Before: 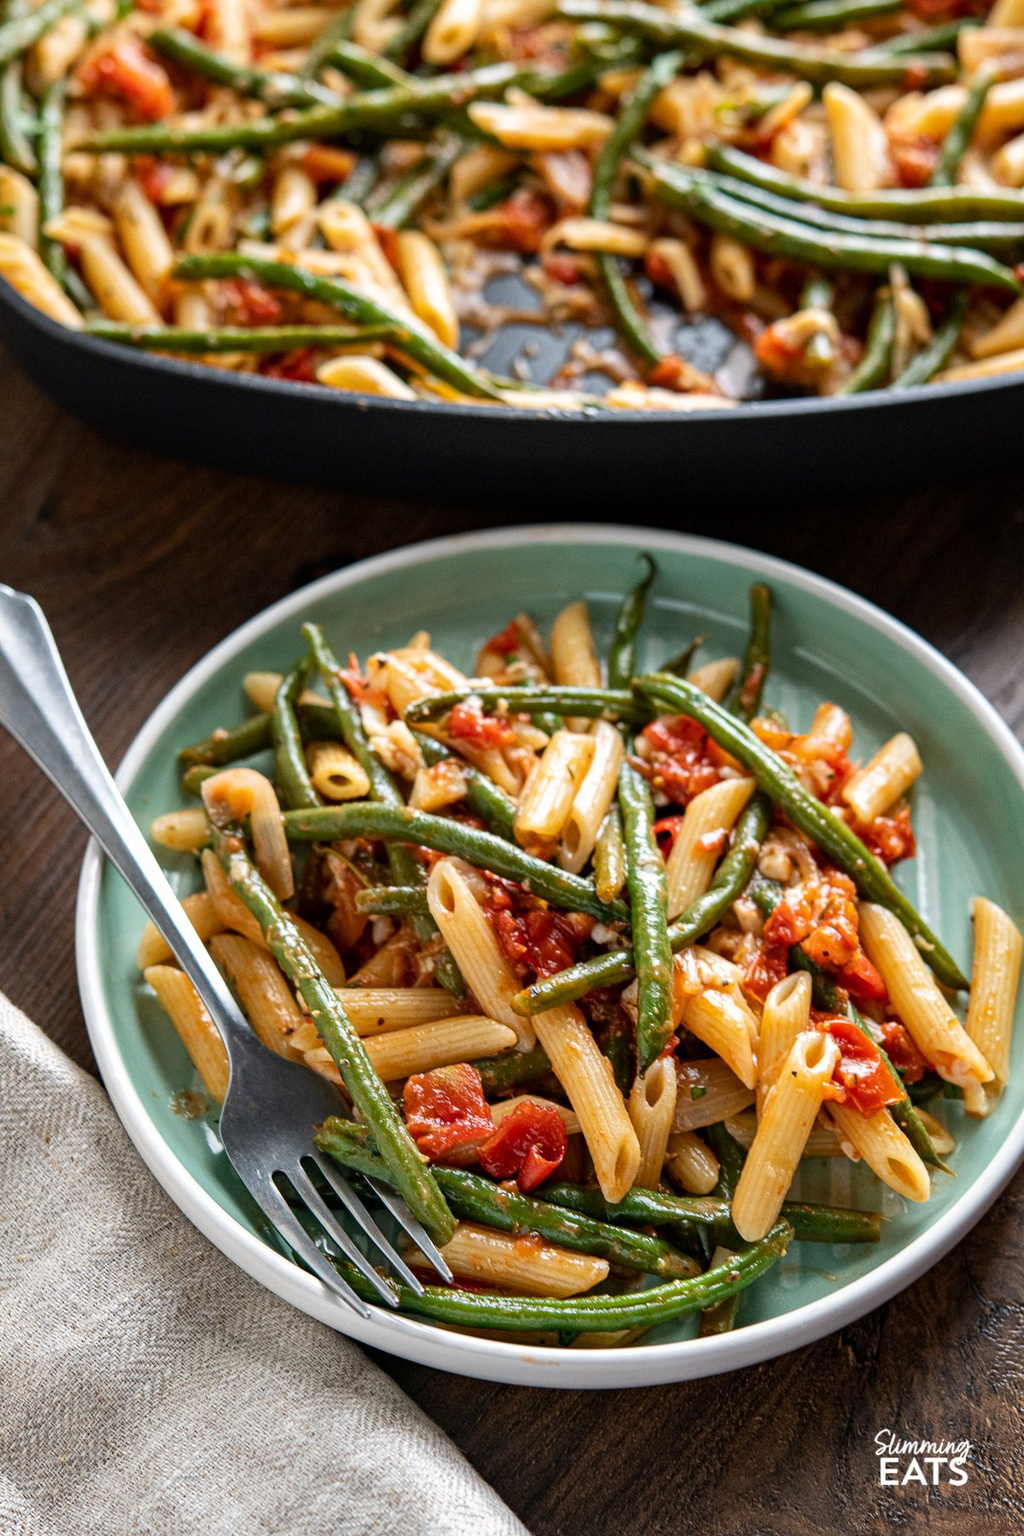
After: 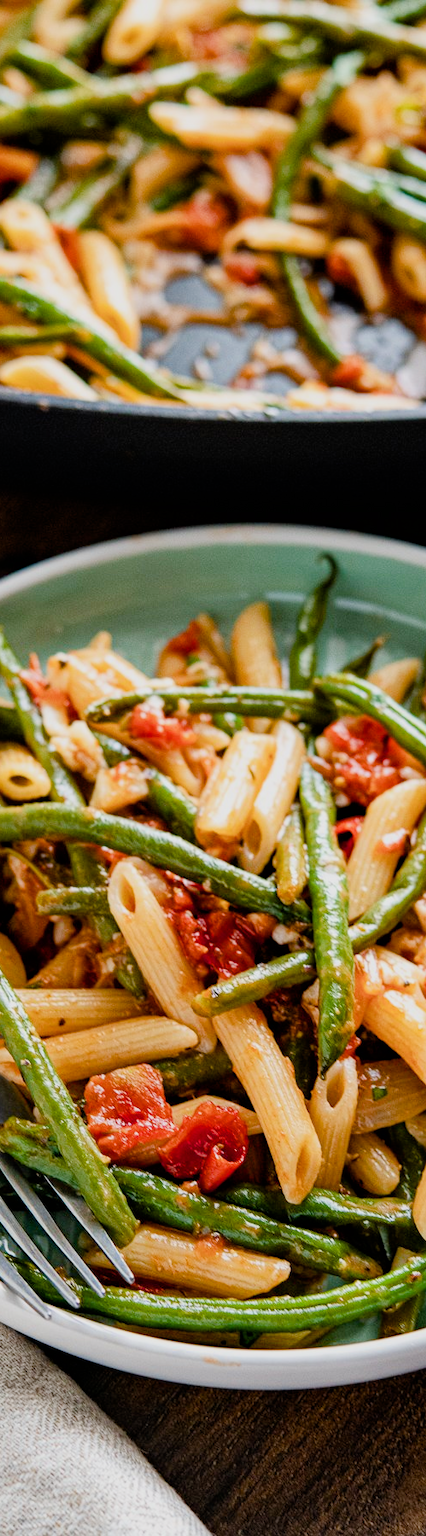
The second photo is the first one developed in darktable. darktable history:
crop: left 31.229%, right 27.105%
exposure: black level correction 0, exposure 0.5 EV, compensate exposure bias true, compensate highlight preservation false
filmic rgb: black relative exposure -7.65 EV, white relative exposure 4.56 EV, hardness 3.61
color balance rgb: perceptual saturation grading › global saturation 20%, perceptual saturation grading › highlights -25%, perceptual saturation grading › shadows 50%
